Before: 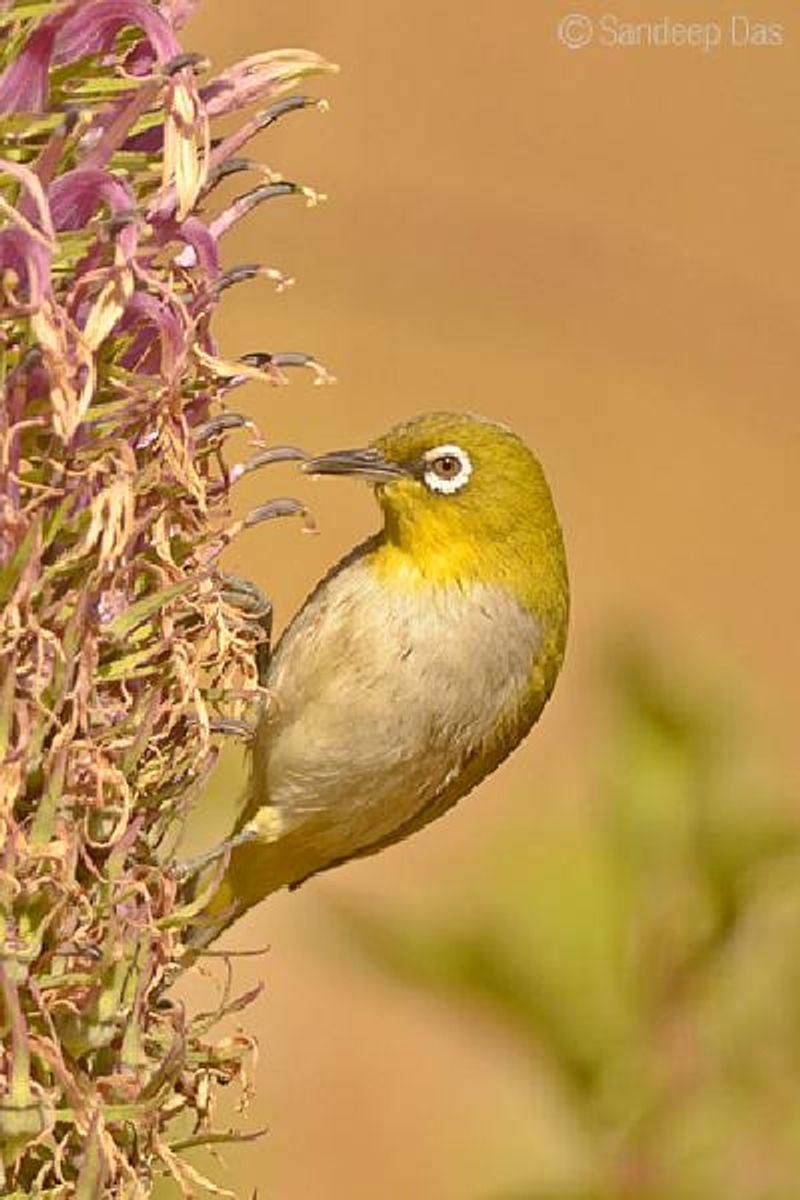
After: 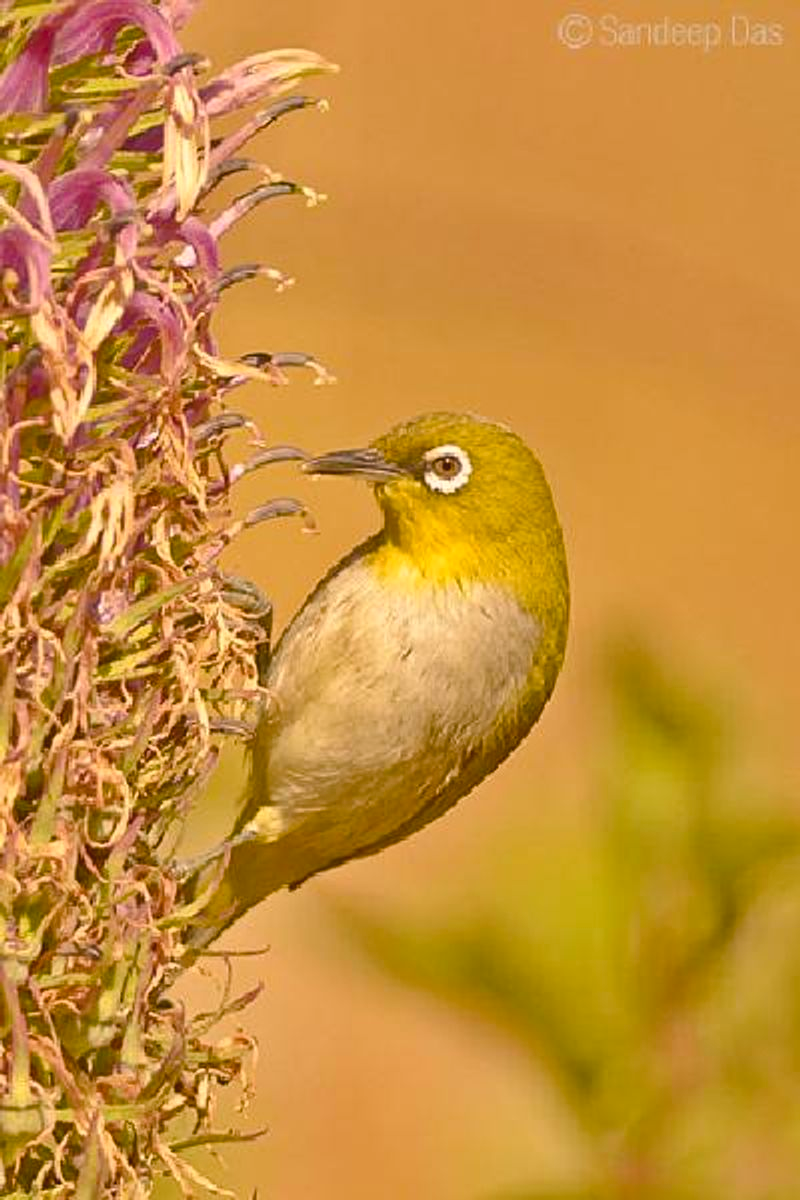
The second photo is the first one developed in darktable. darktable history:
color balance rgb: shadows lift › chroma 2%, shadows lift › hue 247.2°, power › chroma 0.3%, power › hue 25.2°, highlights gain › chroma 3%, highlights gain › hue 60°, global offset › luminance 0.75%, perceptual saturation grading › global saturation 20%, perceptual saturation grading › highlights -20%, perceptual saturation grading › shadows 30%, global vibrance 20%
contrast brightness saturation: saturation -0.05
